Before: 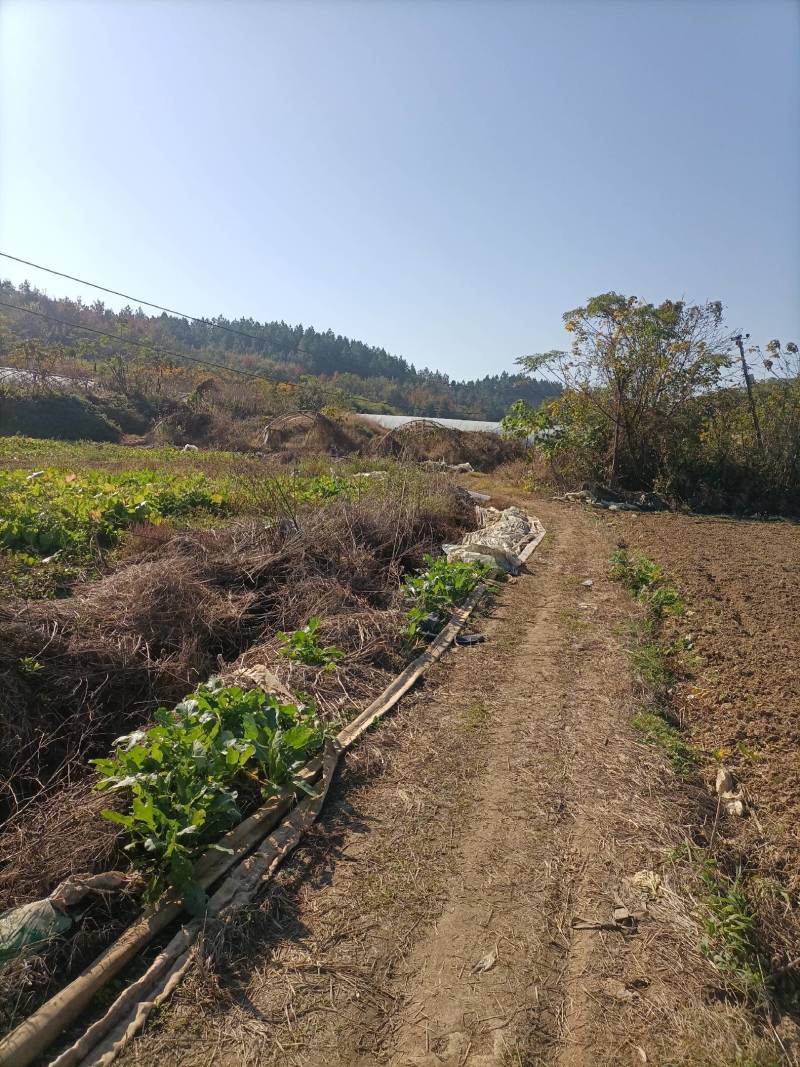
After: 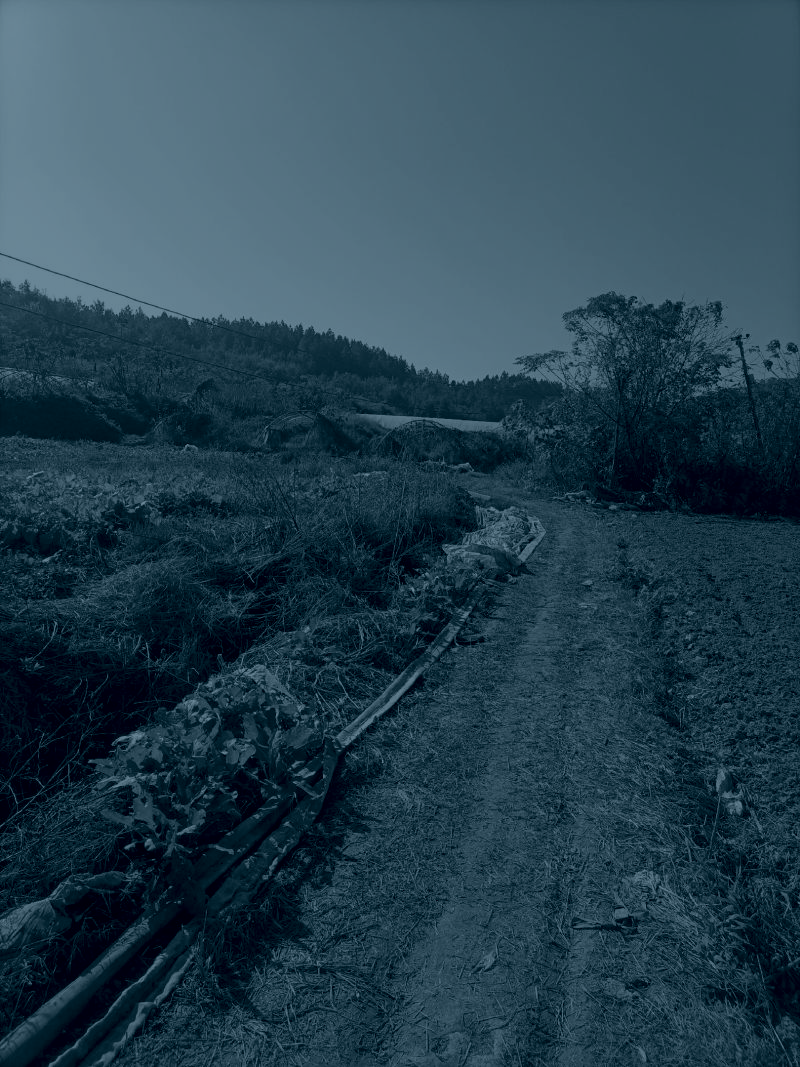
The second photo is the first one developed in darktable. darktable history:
colorize: hue 194.4°, saturation 29%, source mix 61.75%, lightness 3.98%, version 1
contrast brightness saturation: contrast 0.07
